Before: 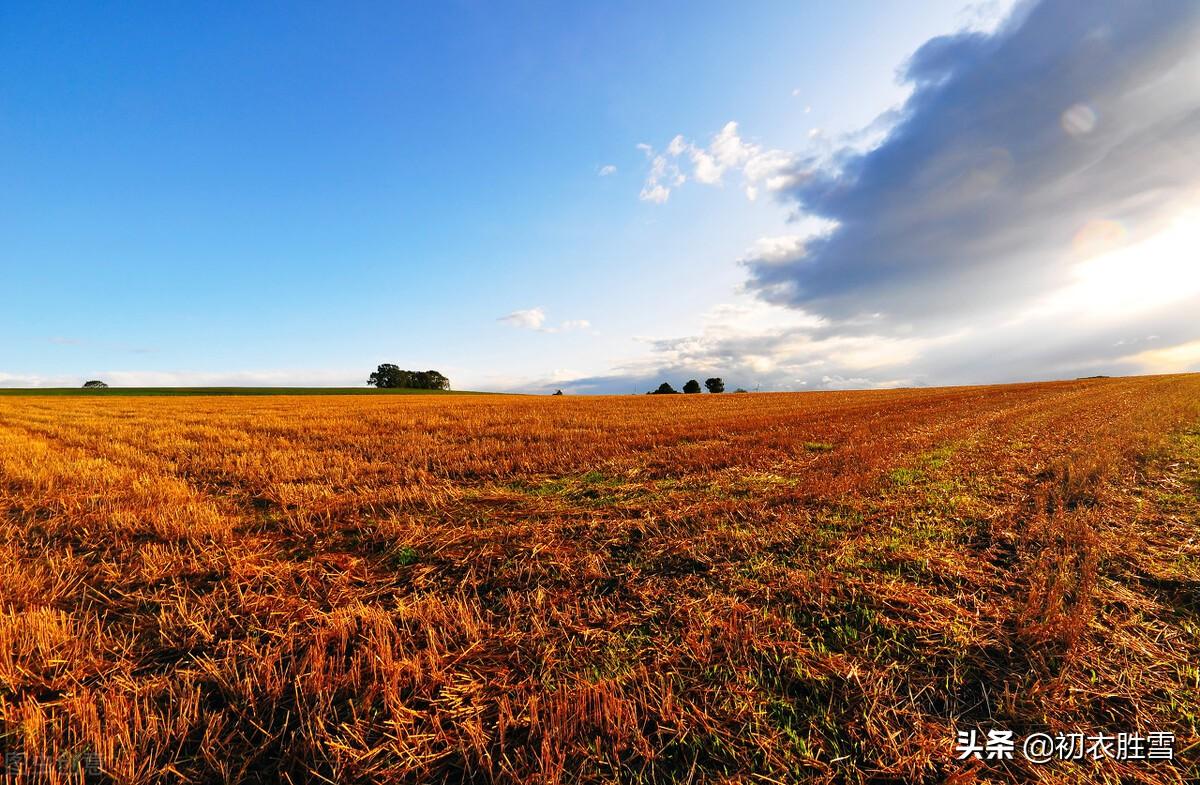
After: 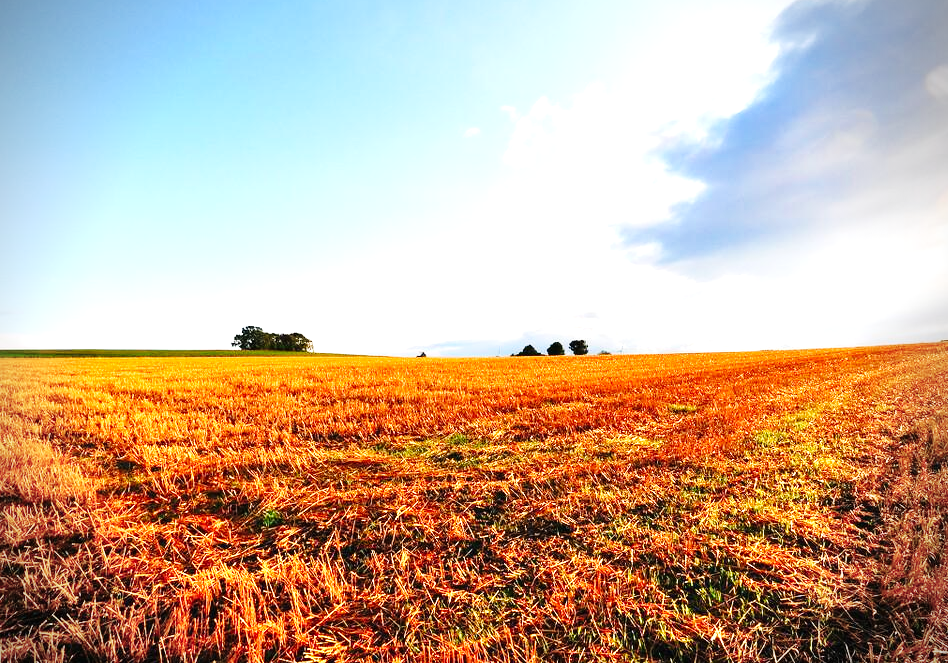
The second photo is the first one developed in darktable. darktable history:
base curve: curves: ch0 [(0, 0) (0.032, 0.025) (0.121, 0.166) (0.206, 0.329) (0.605, 0.79) (1, 1)], preserve colors none
exposure: black level correction 0, exposure 1.001 EV, compensate highlight preservation false
vignetting: fall-off radius 61%, brightness -0.802
crop: left 11.36%, top 4.933%, right 9.574%, bottom 10.548%
